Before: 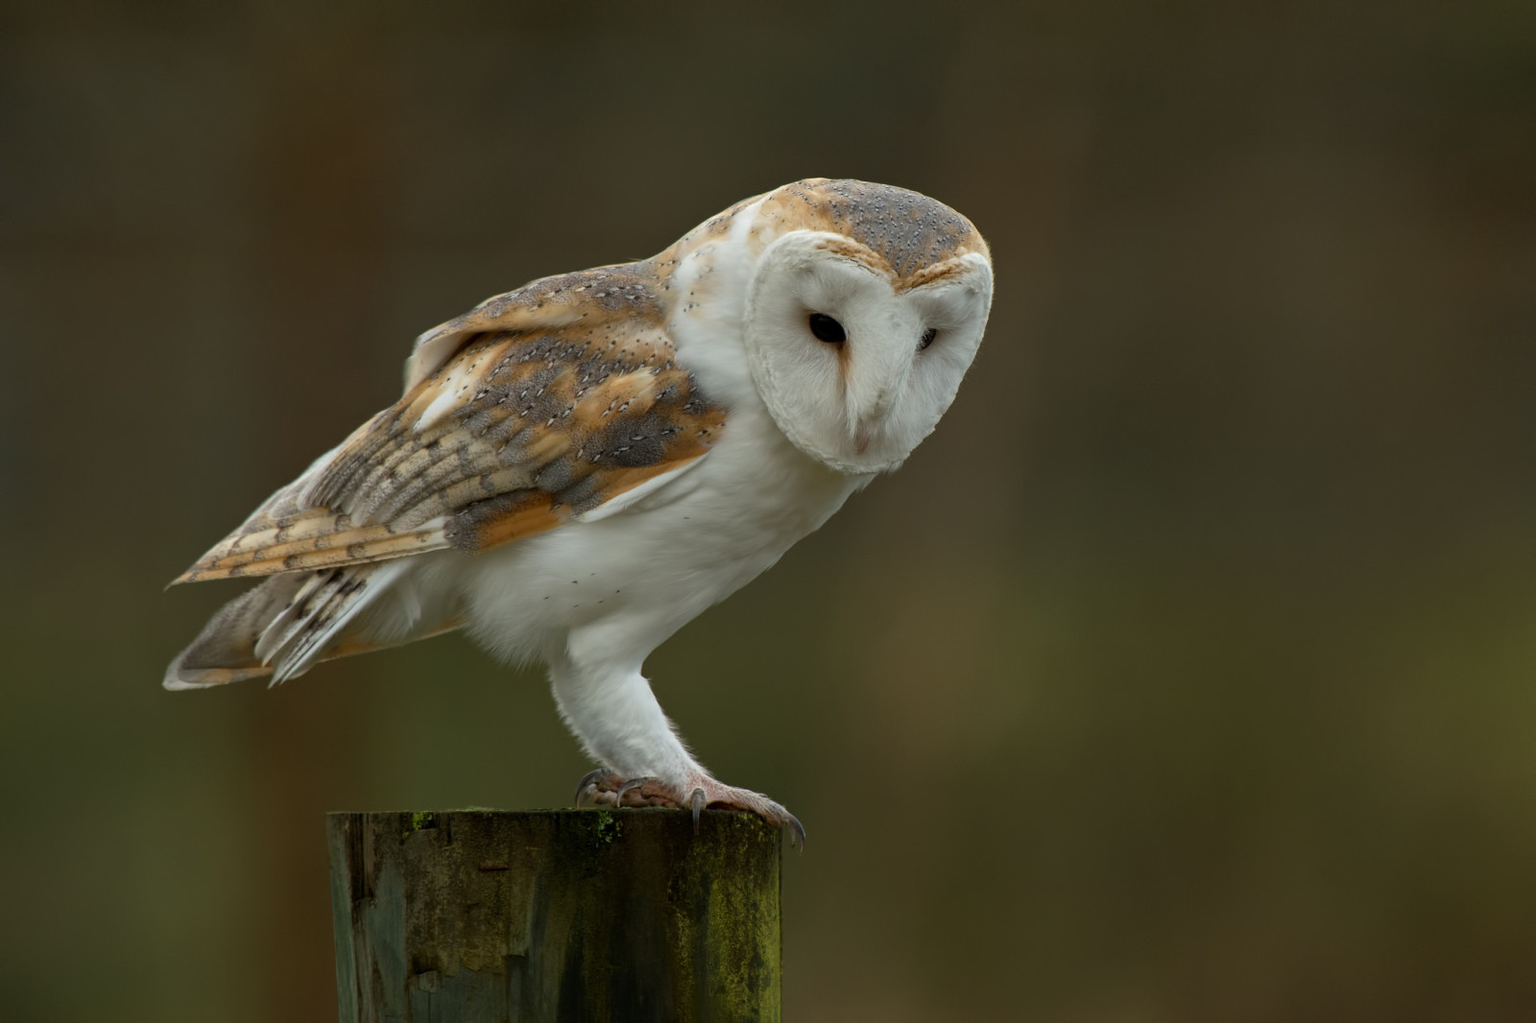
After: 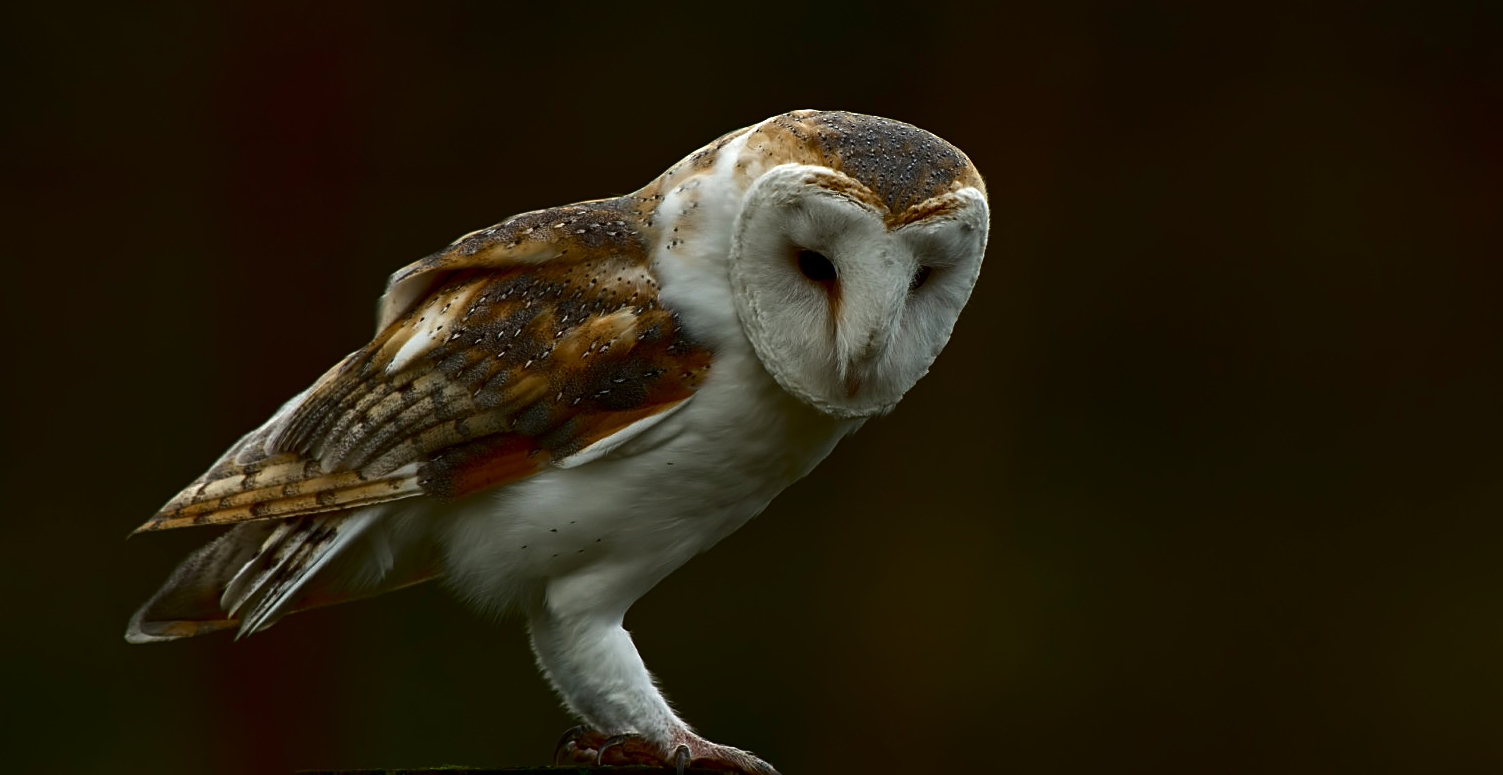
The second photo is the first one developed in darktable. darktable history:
contrast brightness saturation: contrast 0.09, brightness -0.575, saturation 0.165
exposure: exposure 0.293 EV, compensate exposure bias true, compensate highlight preservation false
crop: left 2.864%, top 7.136%, right 3.17%, bottom 20.118%
sharpen: on, module defaults
